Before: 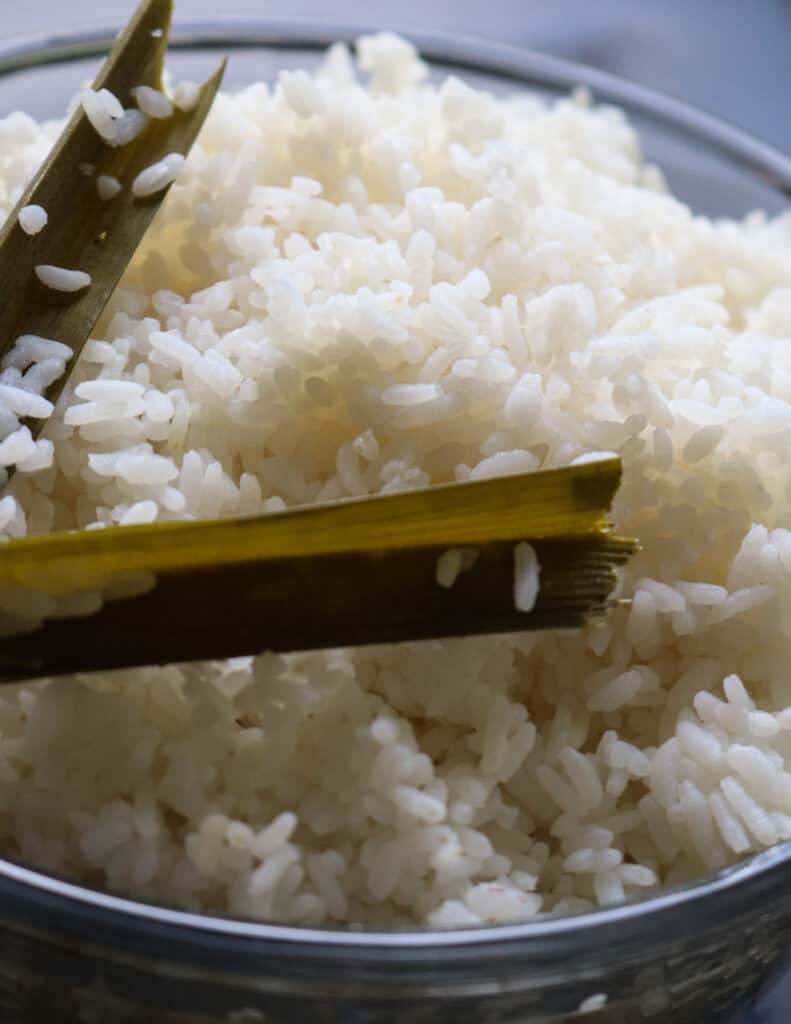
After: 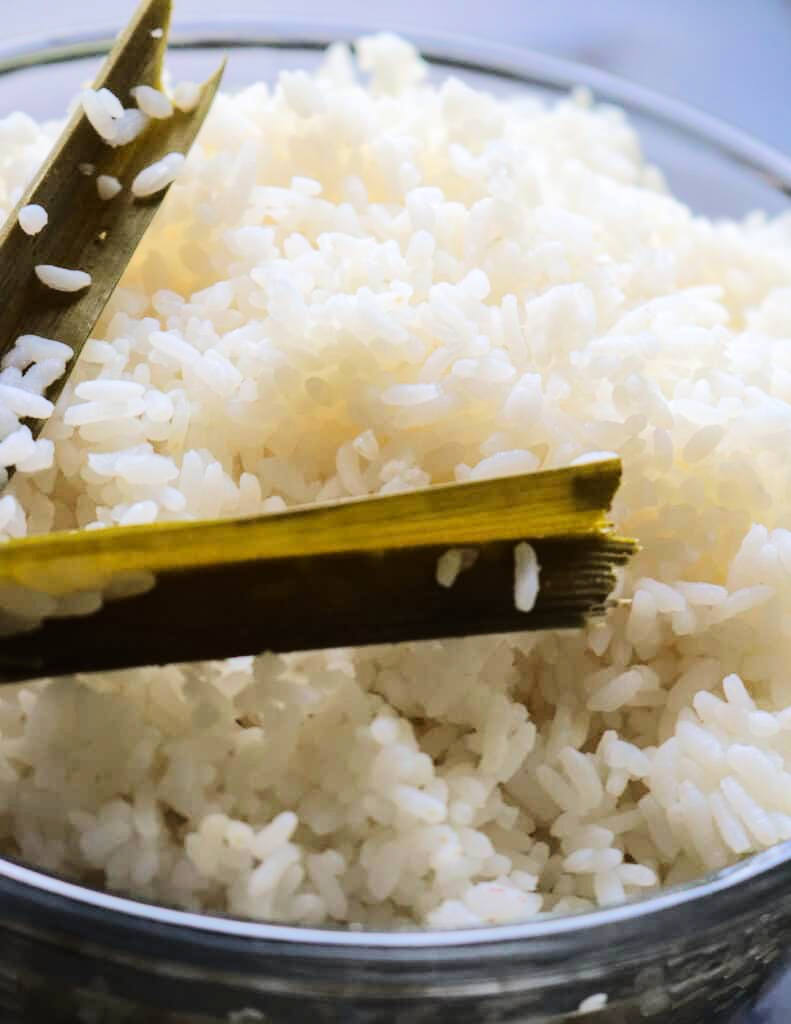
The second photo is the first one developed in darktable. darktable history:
tone equalizer: -7 EV 0.162 EV, -6 EV 0.635 EV, -5 EV 1.14 EV, -4 EV 1.35 EV, -3 EV 1.13 EV, -2 EV 0.6 EV, -1 EV 0.162 EV, edges refinement/feathering 500, mask exposure compensation -1.57 EV, preserve details no
